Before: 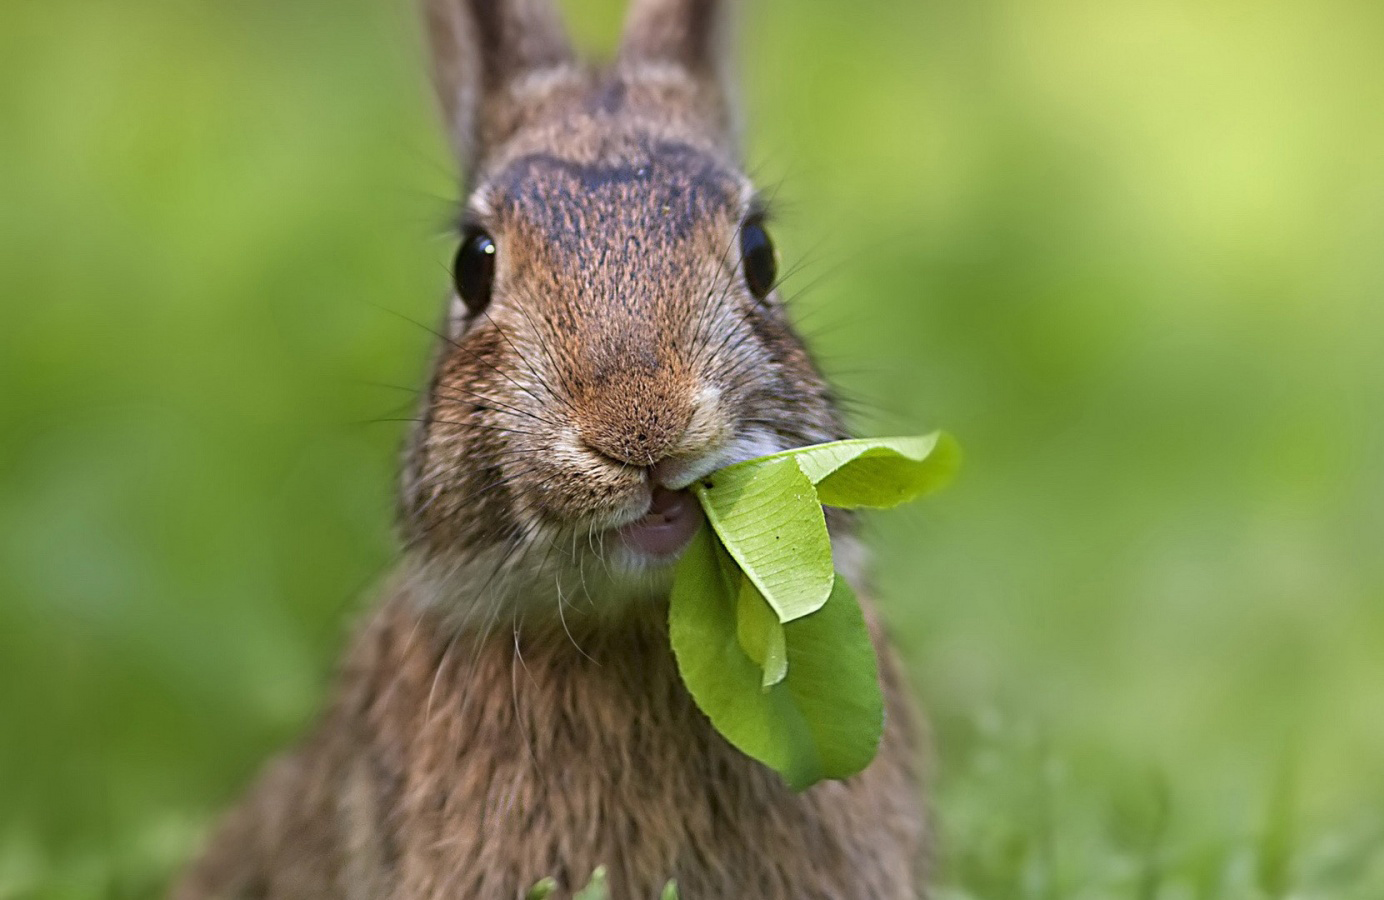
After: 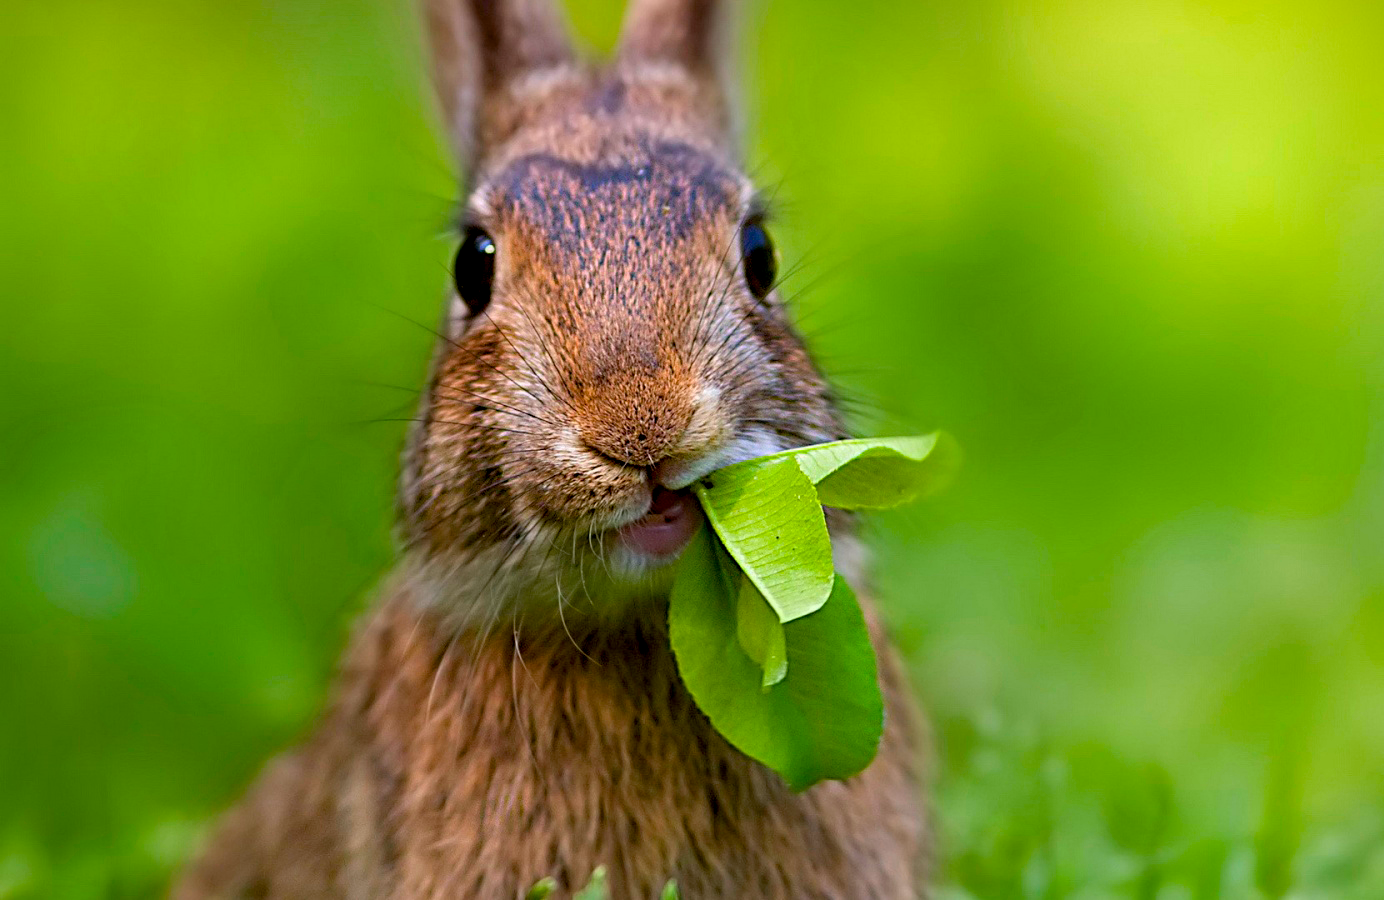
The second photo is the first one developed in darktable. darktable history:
color balance rgb: linear chroma grading › global chroma 33.4%
exposure: black level correction 0.01, exposure 0.011 EV, compensate highlight preservation false
